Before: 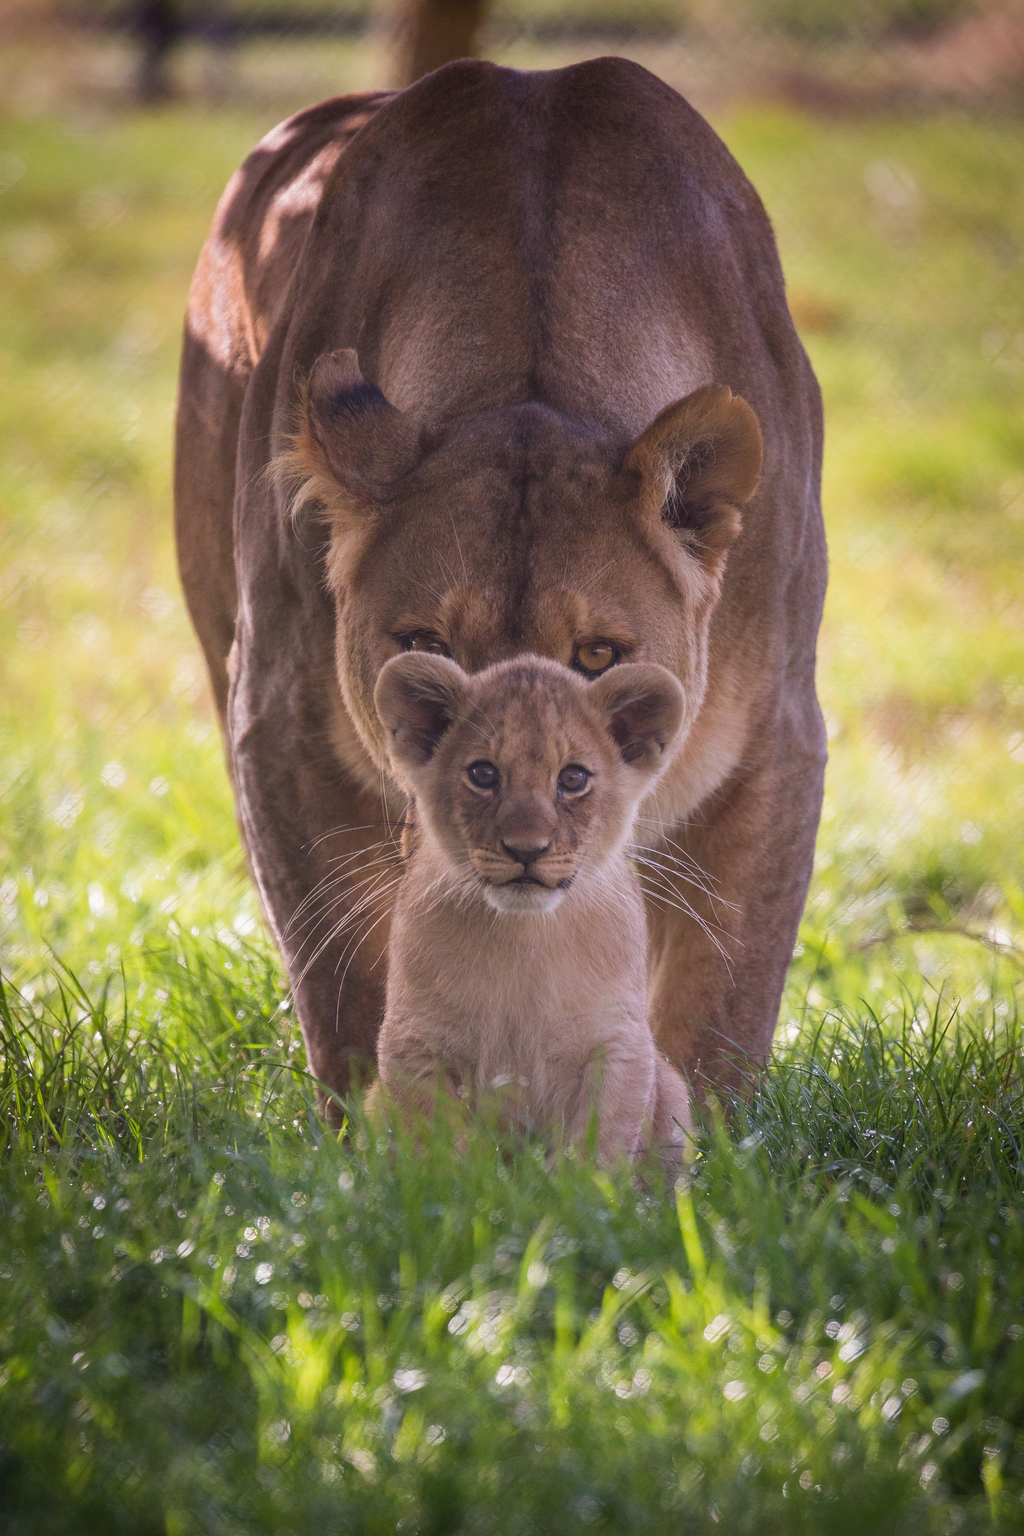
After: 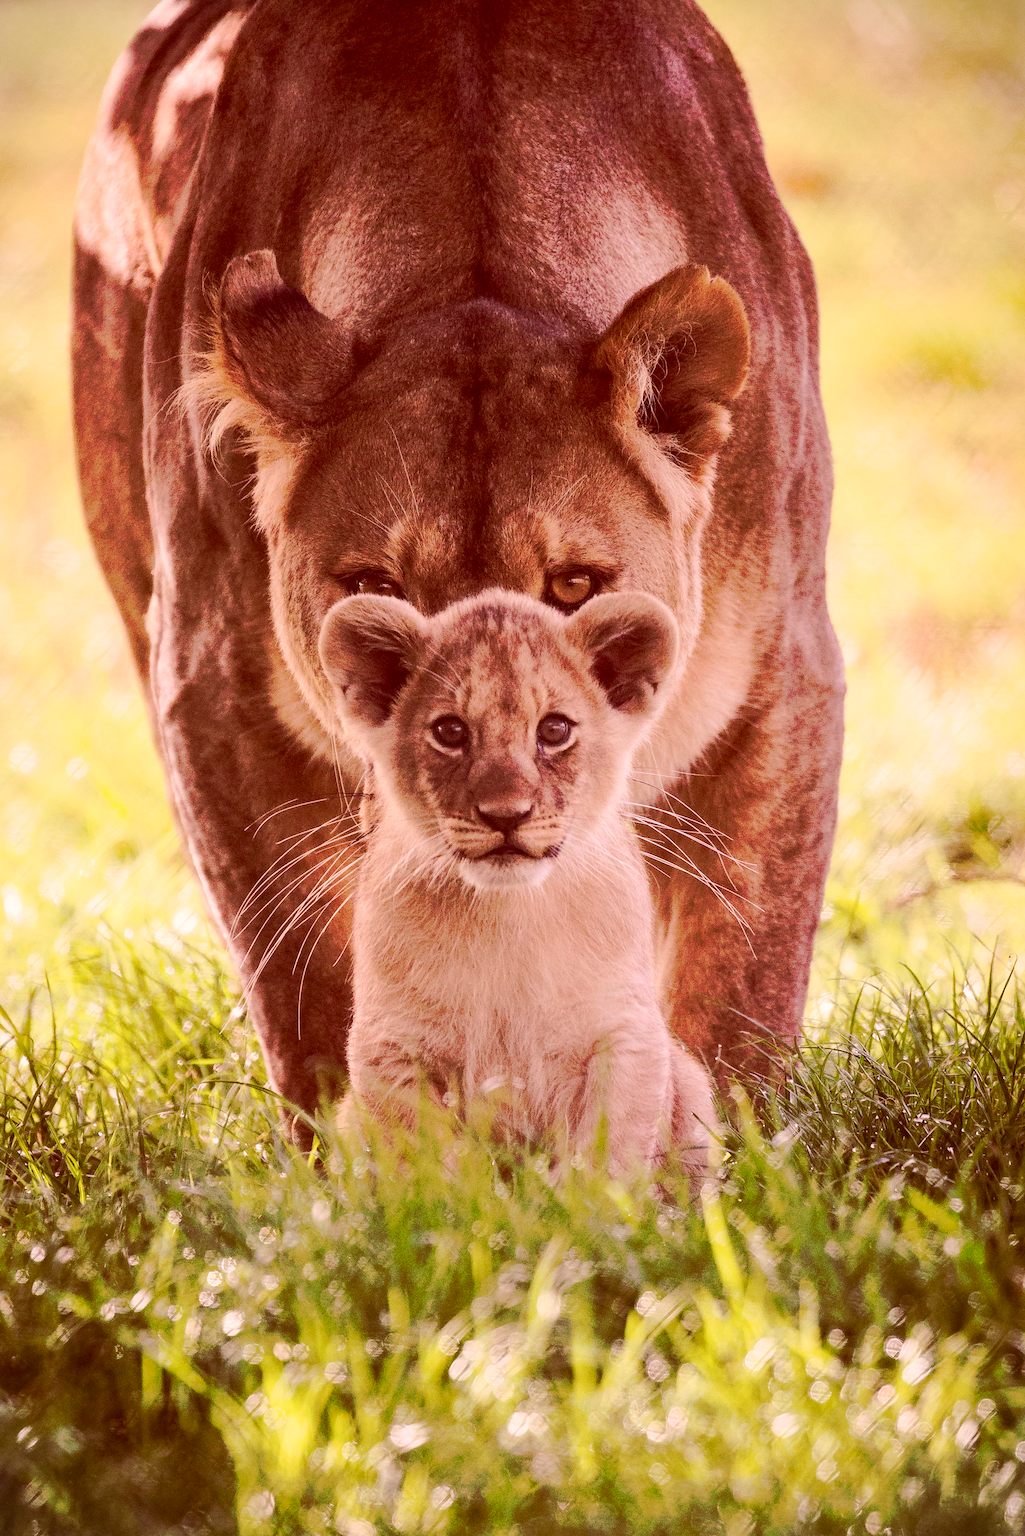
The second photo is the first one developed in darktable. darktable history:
color balance rgb: perceptual saturation grading › global saturation 0.711%, perceptual brilliance grading › mid-tones 10.511%, perceptual brilliance grading › shadows 14.265%
crop and rotate: angle 3.54°, left 5.587%, top 5.679%
exposure: black level correction 0.003, exposure 0.38 EV, compensate exposure bias true, compensate highlight preservation false
shadows and highlights: shadows 25.11, white point adjustment -3.12, highlights -29.82
contrast brightness saturation: contrast 0.27
color correction: highlights a* 9.02, highlights b* 8.95, shadows a* 39.39, shadows b* 39.66, saturation 0.781
tone curve: curves: ch0 [(0, 0) (0.003, 0.003) (0.011, 0.011) (0.025, 0.024) (0.044, 0.043) (0.069, 0.067) (0.1, 0.096) (0.136, 0.131) (0.177, 0.171) (0.224, 0.217) (0.277, 0.267) (0.335, 0.324) (0.399, 0.385) (0.468, 0.452) (0.543, 0.632) (0.623, 0.697) (0.709, 0.766) (0.801, 0.839) (0.898, 0.917) (1, 1)], preserve colors none
vignetting: fall-off start 99.39%, unbound false
